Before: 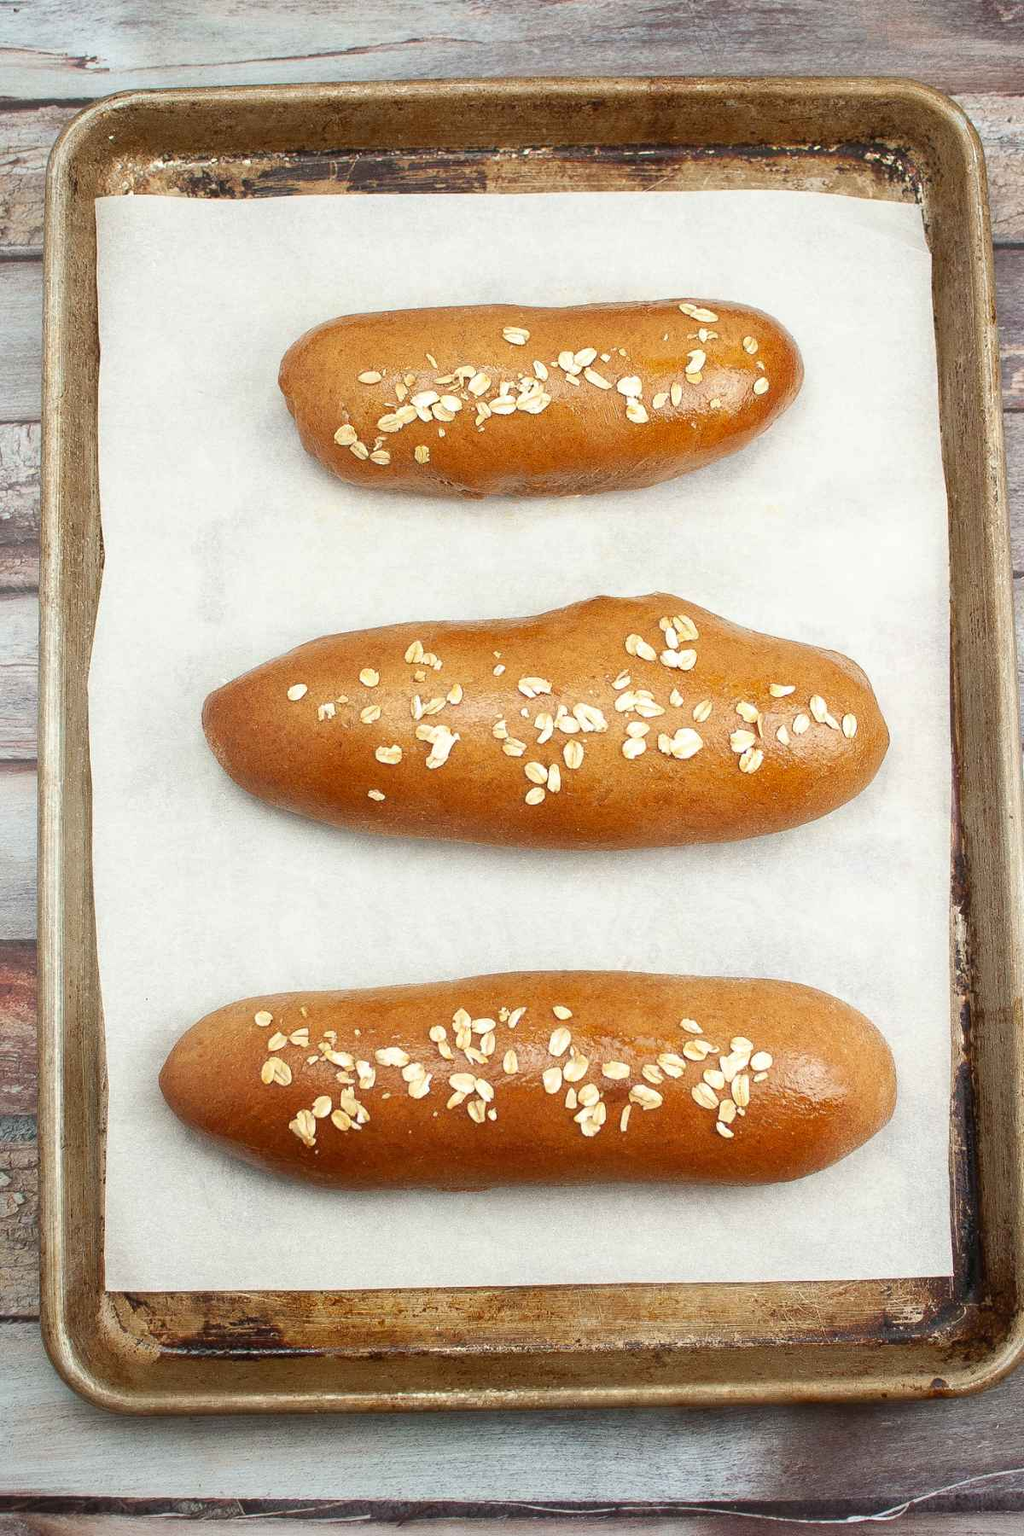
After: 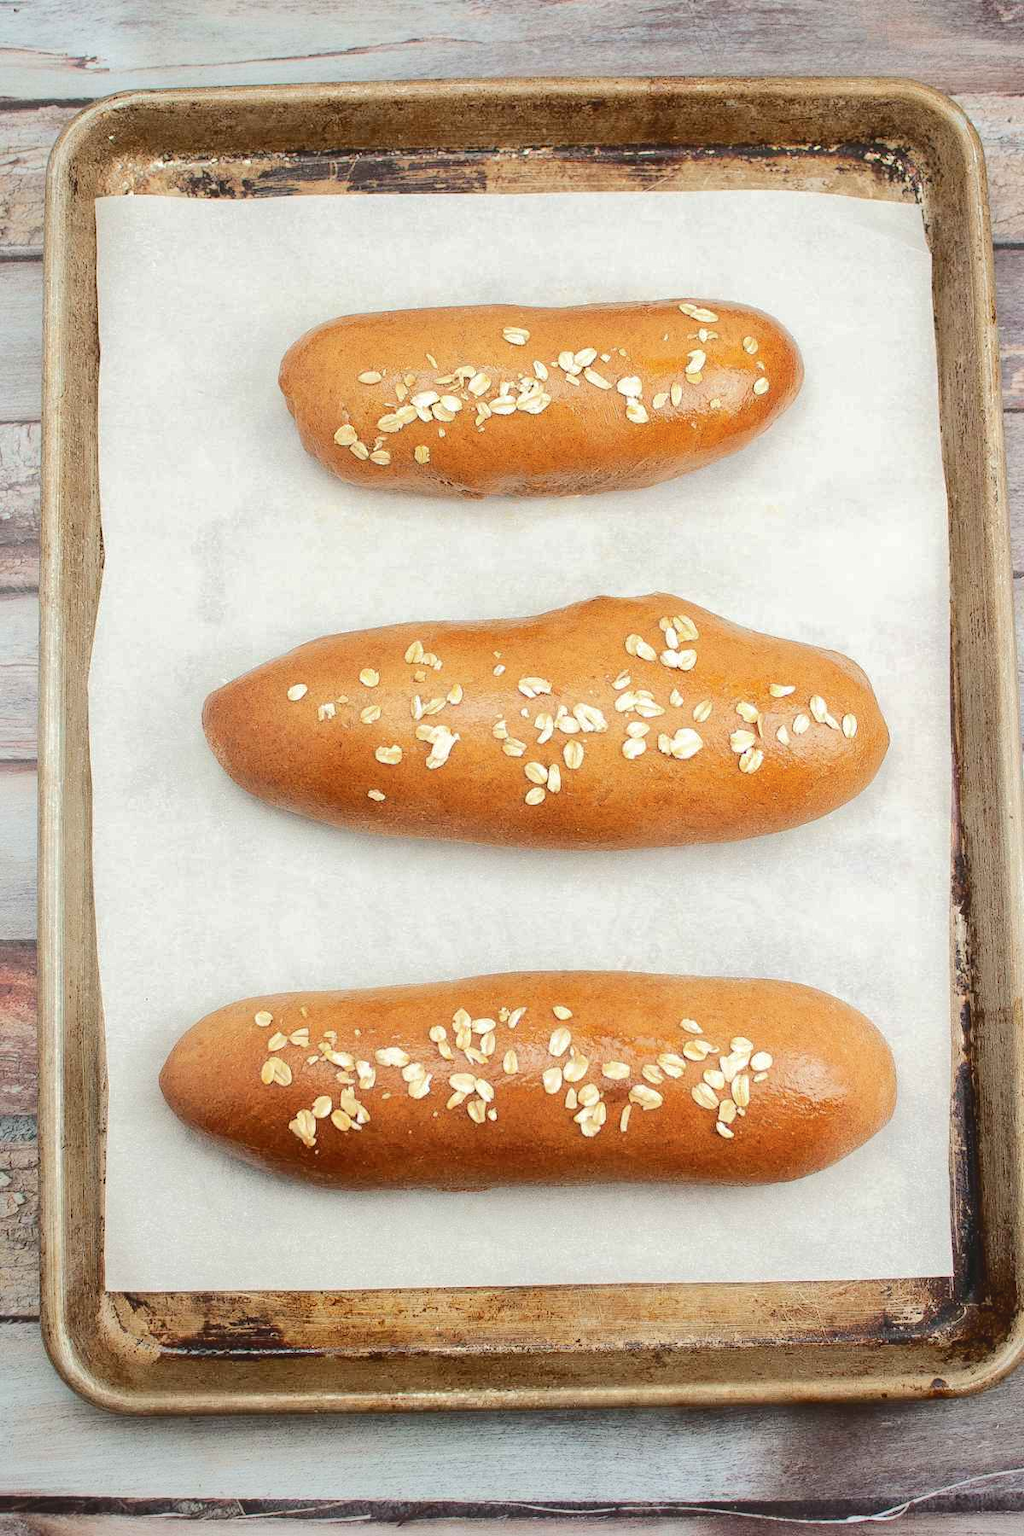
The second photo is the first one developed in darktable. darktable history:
tone curve: curves: ch0 [(0, 0) (0.003, 0.077) (0.011, 0.08) (0.025, 0.083) (0.044, 0.095) (0.069, 0.106) (0.1, 0.12) (0.136, 0.144) (0.177, 0.185) (0.224, 0.231) (0.277, 0.297) (0.335, 0.382) (0.399, 0.471) (0.468, 0.553) (0.543, 0.623) (0.623, 0.689) (0.709, 0.75) (0.801, 0.81) (0.898, 0.873) (1, 1)], color space Lab, independent channels, preserve colors none
